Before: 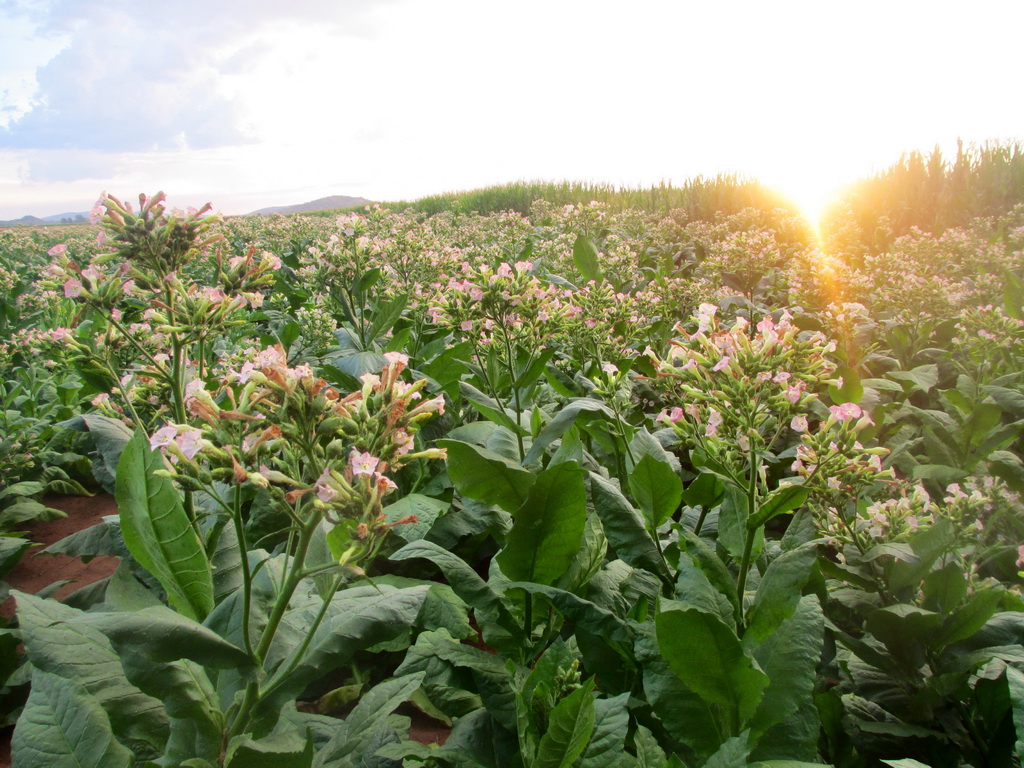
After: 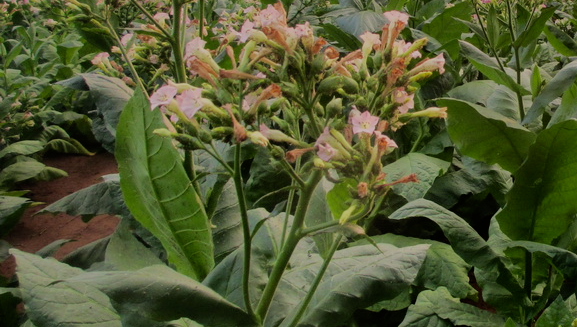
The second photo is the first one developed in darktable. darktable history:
filmic rgb: black relative exposure -7.65 EV, white relative exposure 4.56 EV, hardness 3.61
color correction: highlights a* 5.81, highlights b* 4.84
graduated density: on, module defaults
crop: top 44.483%, right 43.593%, bottom 12.892%
